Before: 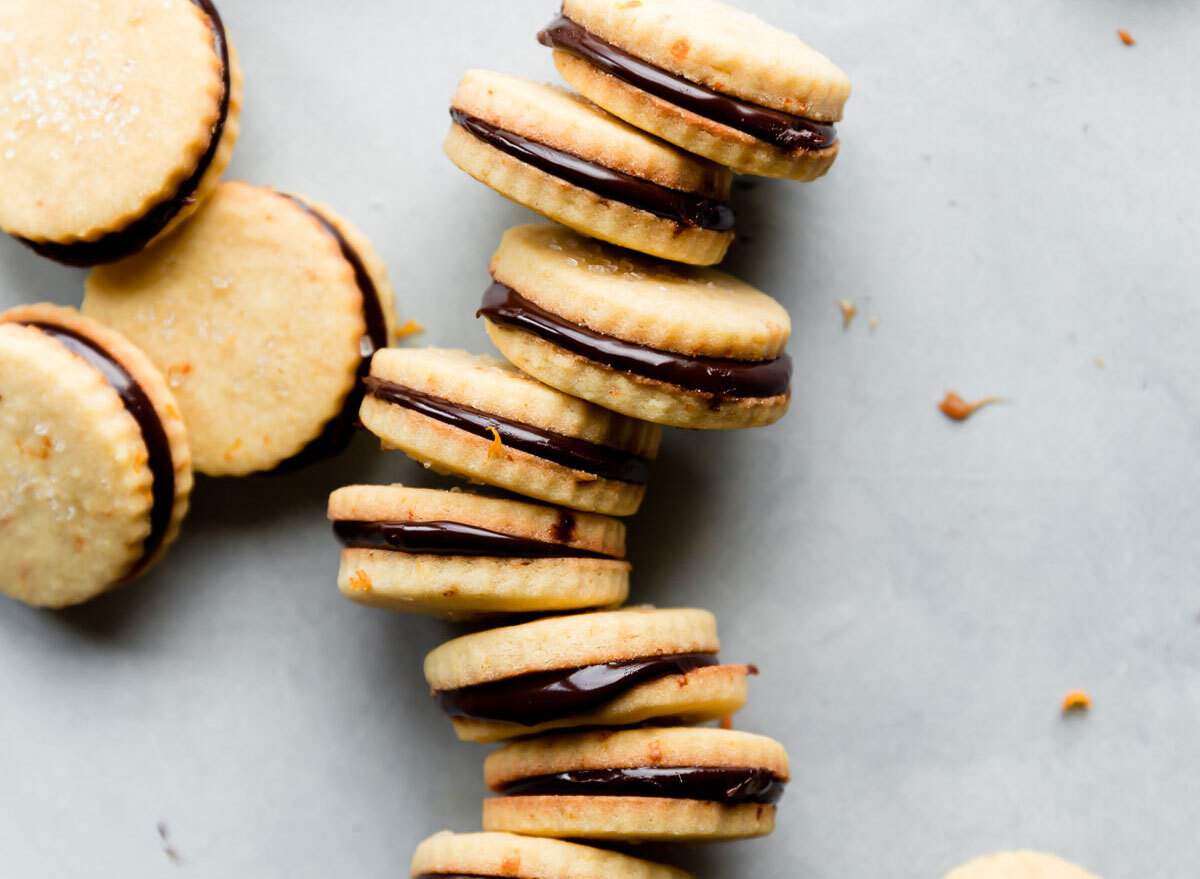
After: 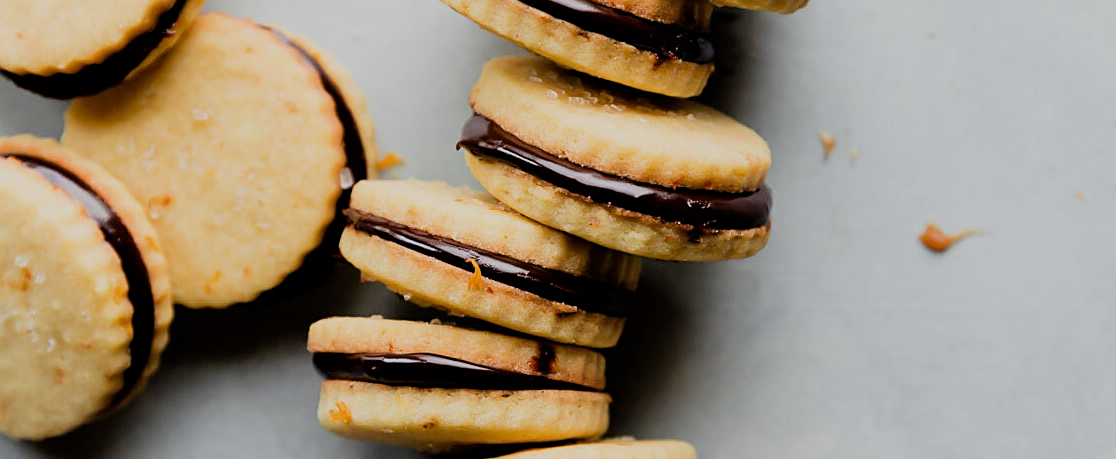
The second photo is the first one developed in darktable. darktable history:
crop: left 1.744%, top 19.225%, right 5.069%, bottom 28.357%
filmic rgb: black relative exposure -7.48 EV, white relative exposure 4.83 EV, hardness 3.4, color science v6 (2022)
sharpen: on, module defaults
